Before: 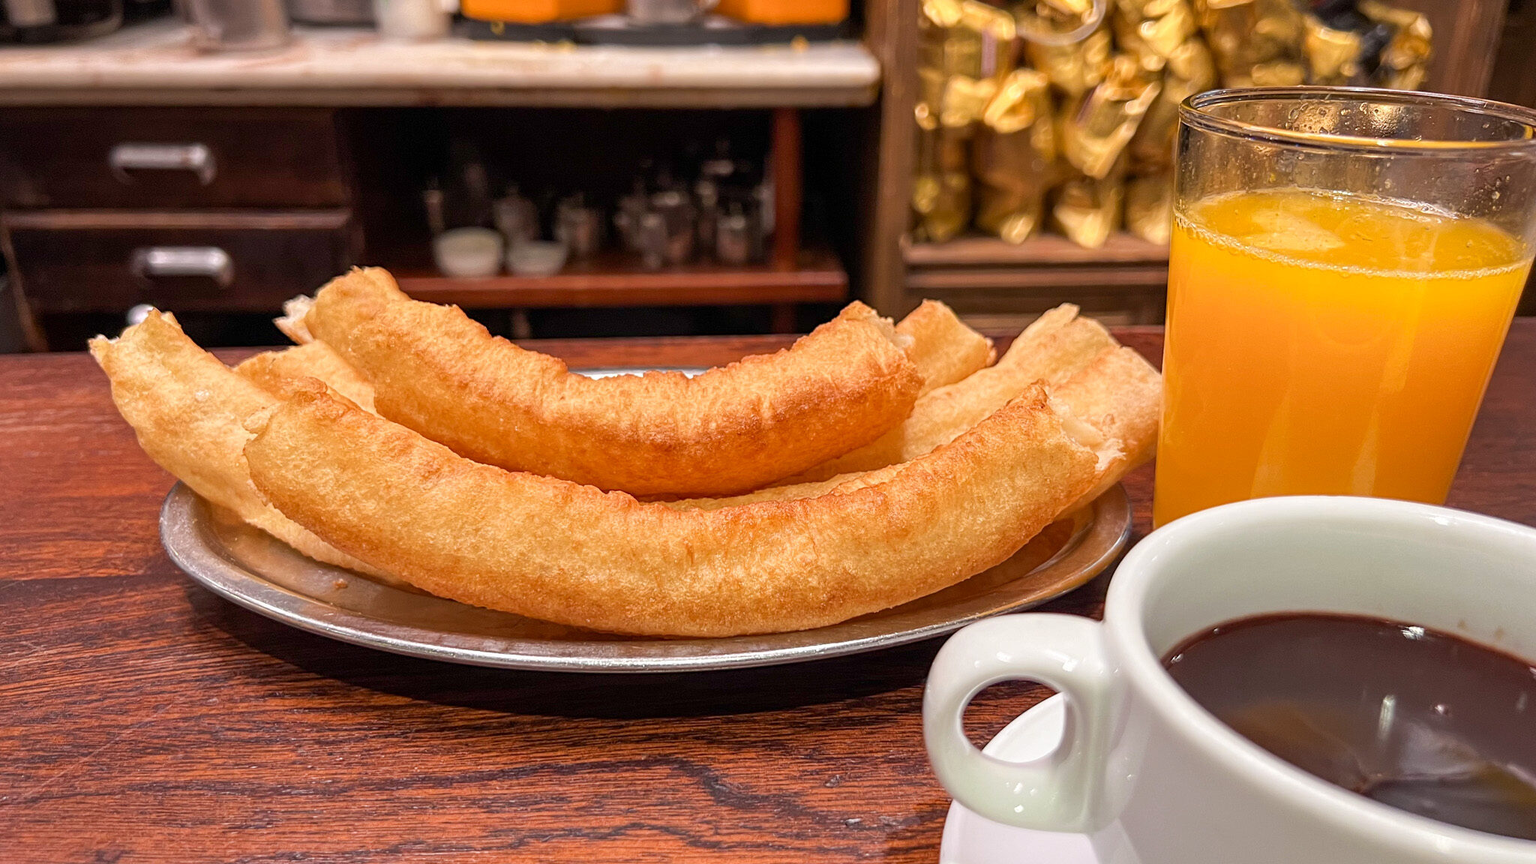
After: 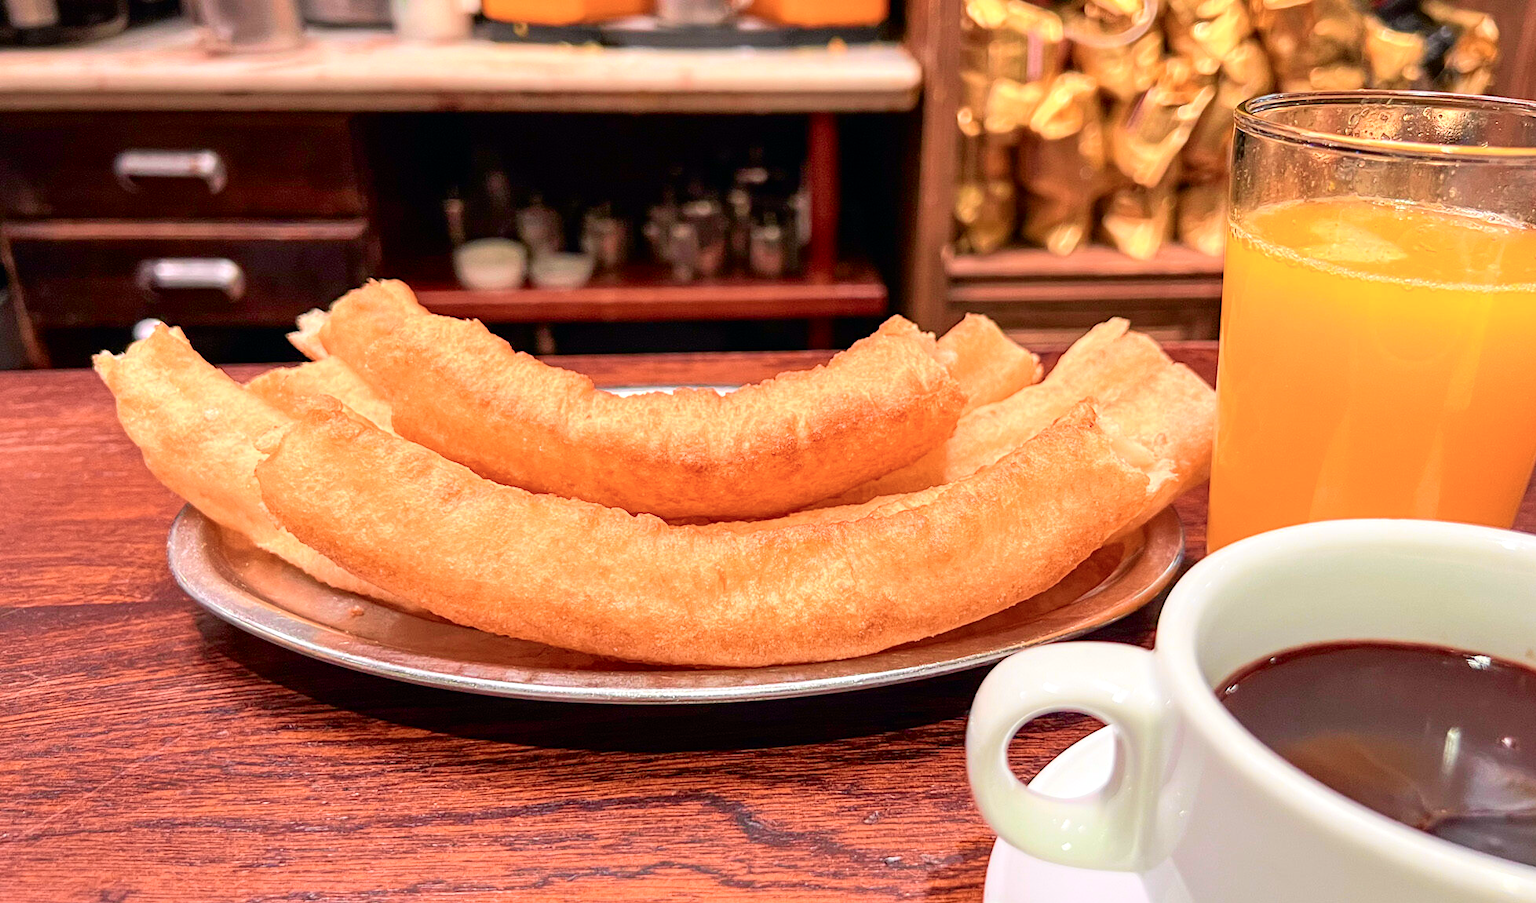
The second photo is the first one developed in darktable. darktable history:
tone curve: curves: ch0 [(0, 0) (0.051, 0.027) (0.096, 0.071) (0.219, 0.248) (0.428, 0.52) (0.596, 0.713) (0.727, 0.823) (0.859, 0.924) (1, 1)]; ch1 [(0, 0) (0.1, 0.038) (0.318, 0.221) (0.413, 0.325) (0.443, 0.412) (0.483, 0.474) (0.503, 0.501) (0.516, 0.515) (0.548, 0.575) (0.561, 0.596) (0.594, 0.647) (0.666, 0.701) (1, 1)]; ch2 [(0, 0) (0.453, 0.435) (0.479, 0.476) (0.504, 0.5) (0.52, 0.526) (0.557, 0.585) (0.583, 0.608) (0.824, 0.815) (1, 1)], color space Lab, independent channels, preserve colors none
crop: right 4.396%, bottom 0.031%
exposure: exposure 0.127 EV, compensate highlight preservation false
